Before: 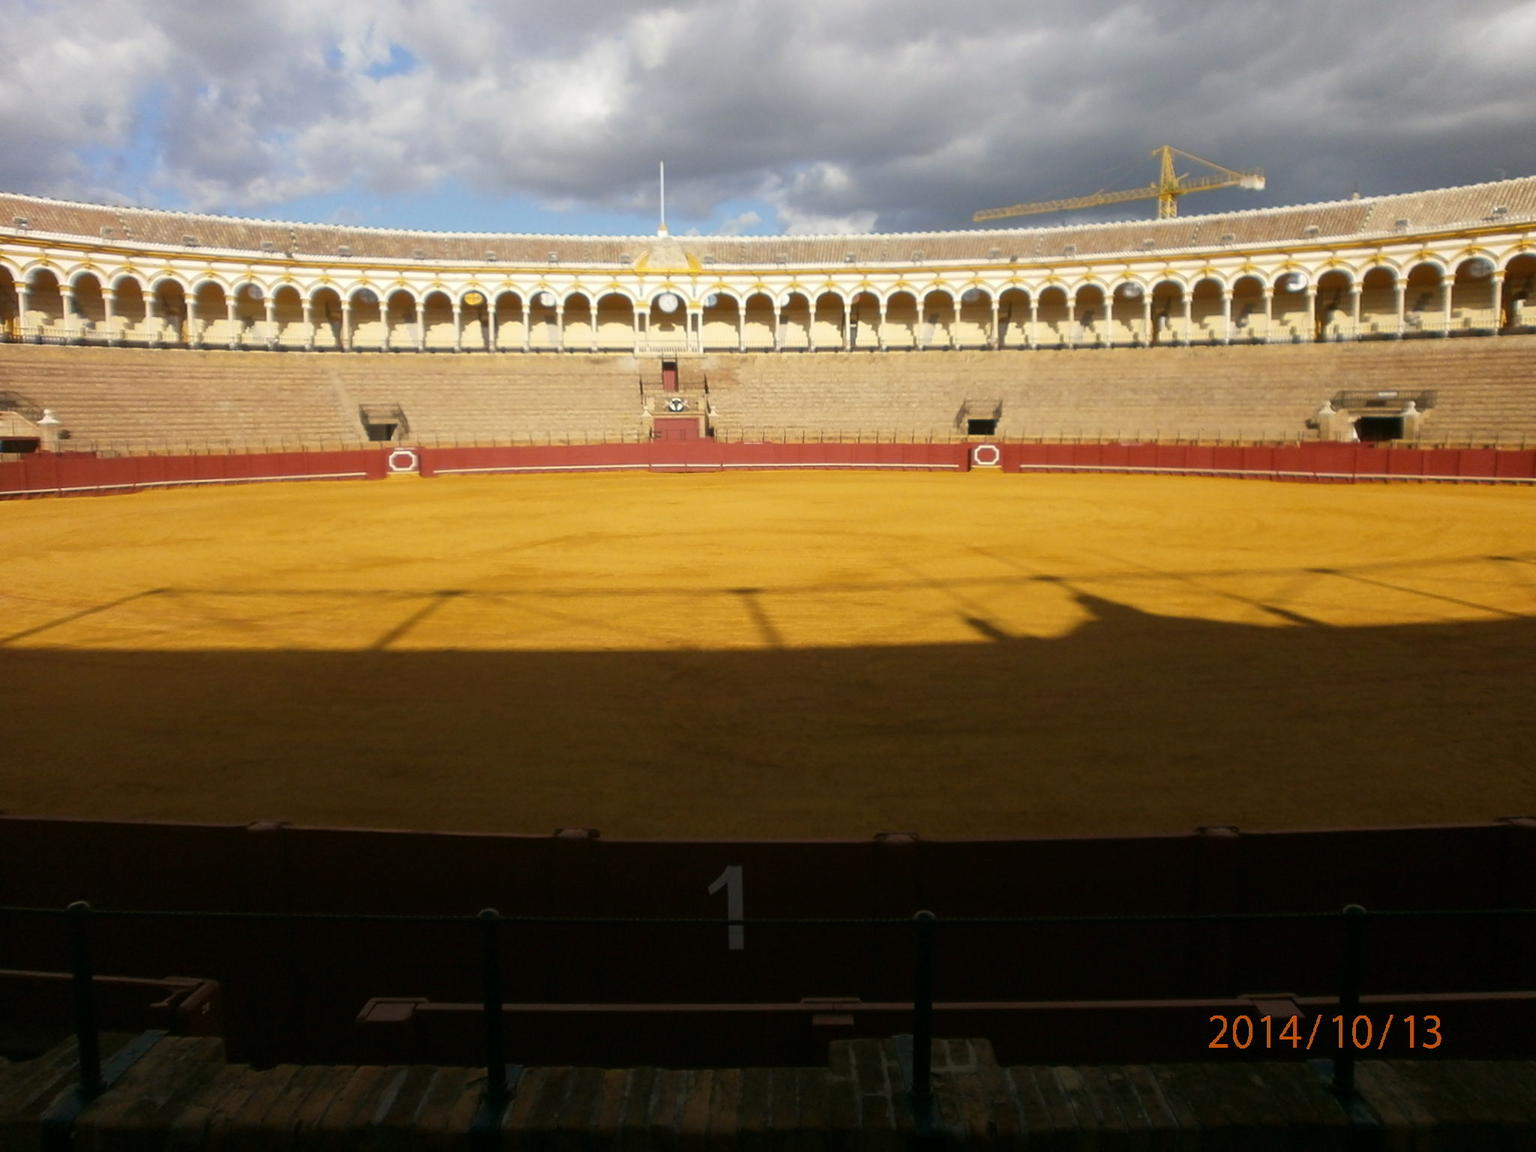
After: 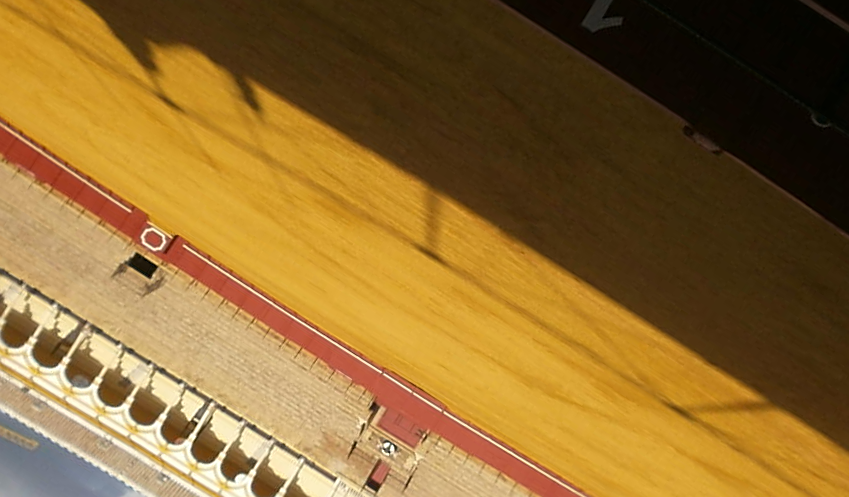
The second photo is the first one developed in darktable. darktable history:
crop and rotate: angle 147.45°, left 9.146%, top 15.593%, right 4.587%, bottom 16.956%
sharpen: on, module defaults
